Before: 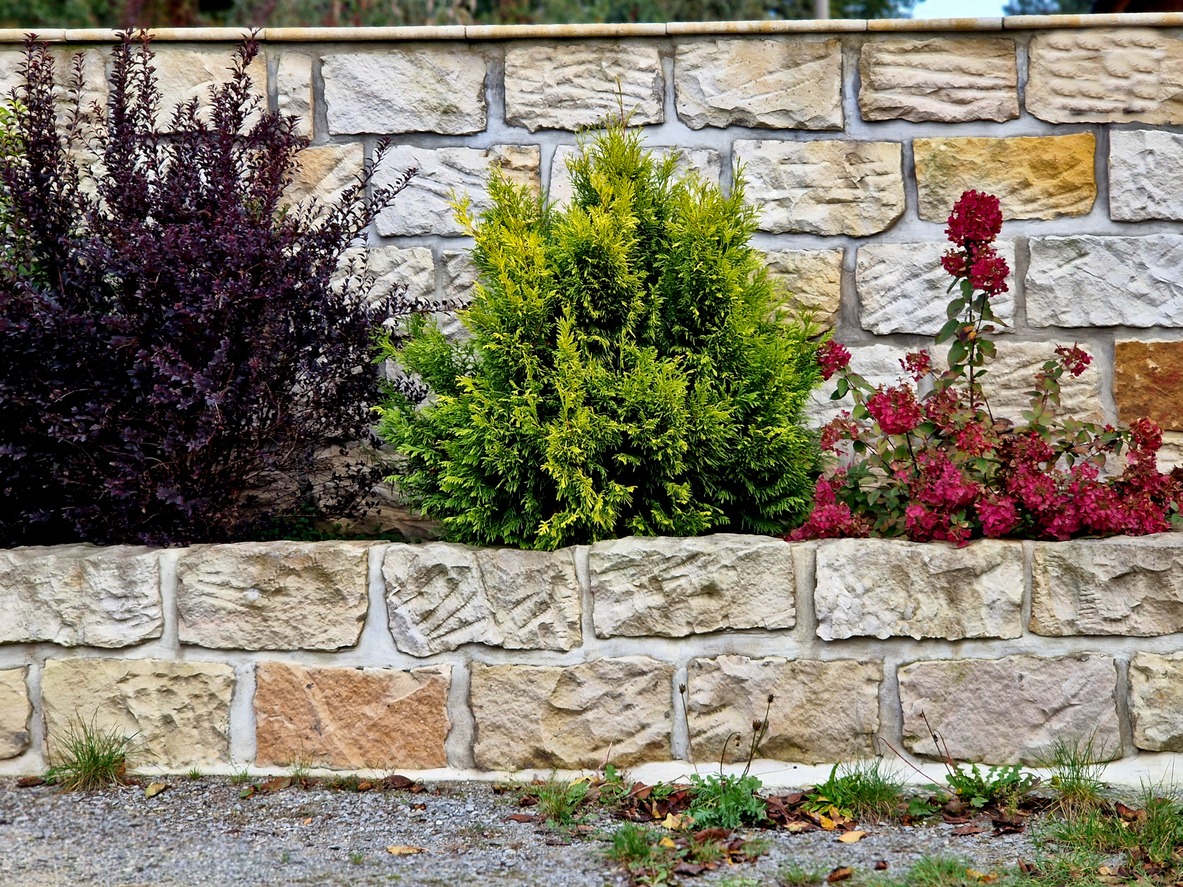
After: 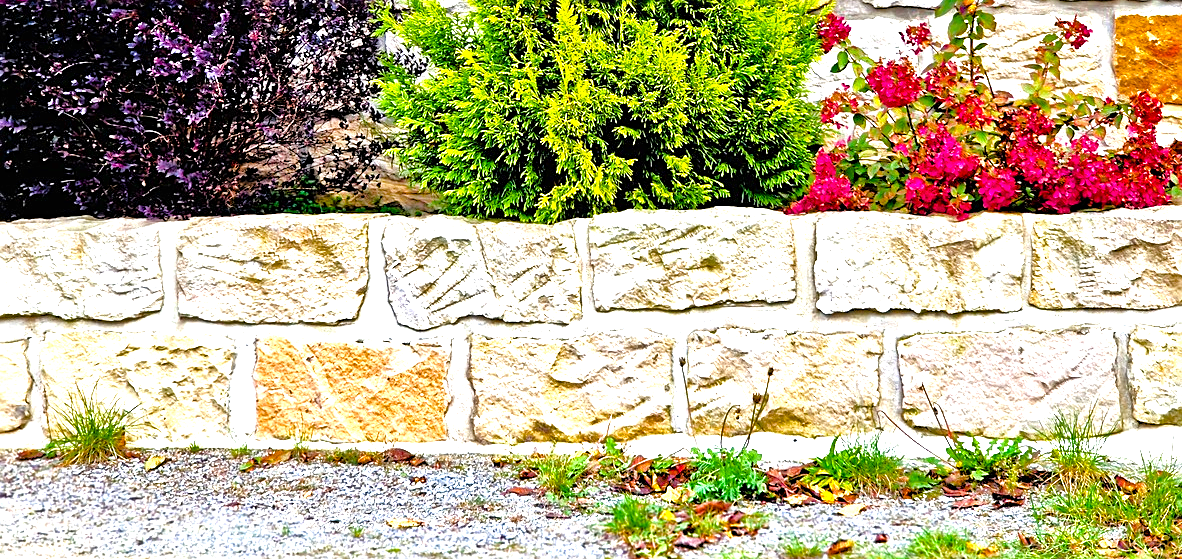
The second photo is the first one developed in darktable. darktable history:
sharpen: on, module defaults
color balance rgb: perceptual saturation grading › global saturation 40.494%, perceptual saturation grading › highlights -25.334%, perceptual saturation grading › mid-tones 34.556%, perceptual saturation grading › shadows 35.859%, perceptual brilliance grading › global brilliance 29.363%, global vibrance 20%
tone equalizer: -7 EV 0.147 EV, -6 EV 0.574 EV, -5 EV 1.15 EV, -4 EV 1.36 EV, -3 EV 1.17 EV, -2 EV 0.6 EV, -1 EV 0.159 EV
crop and rotate: top 36.881%
exposure: black level correction 0, exposure 0.498 EV, compensate exposure bias true, compensate highlight preservation false
